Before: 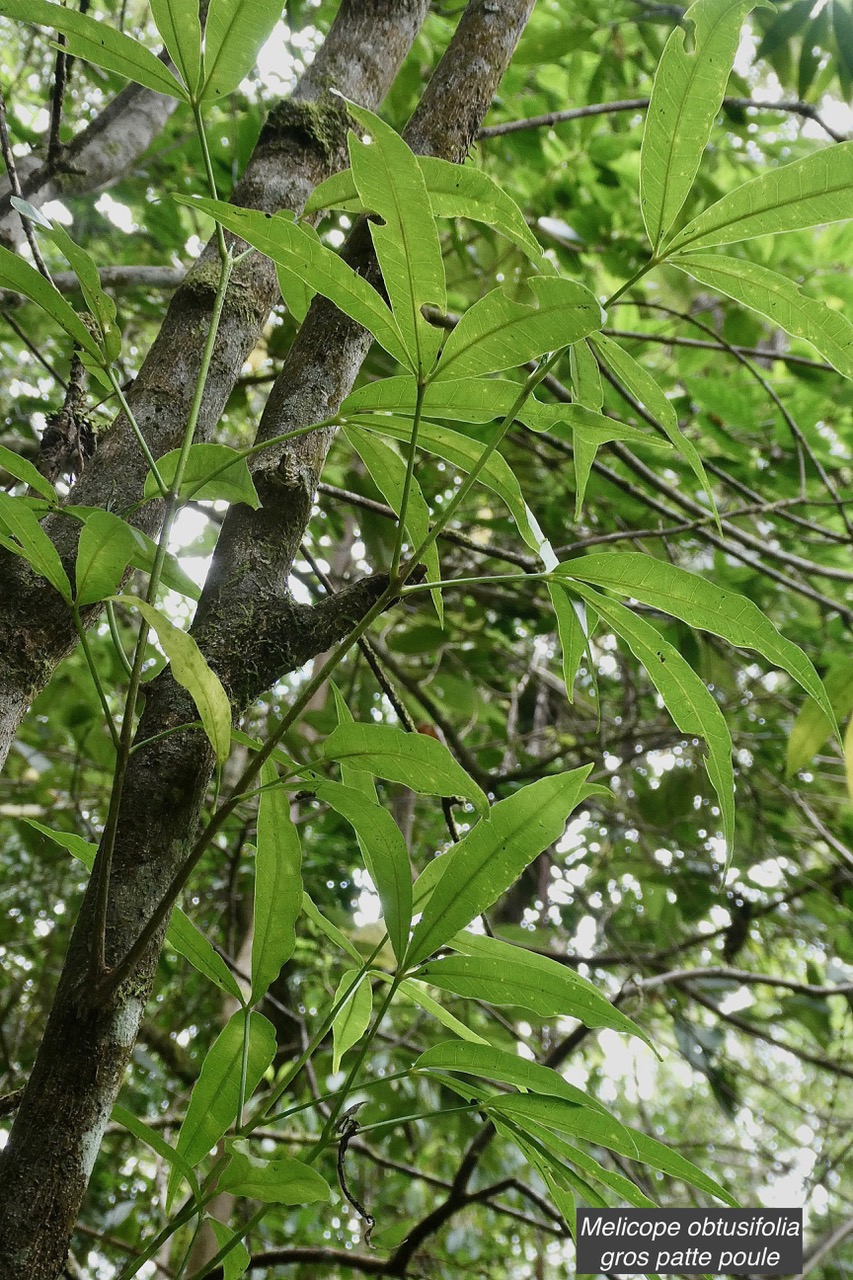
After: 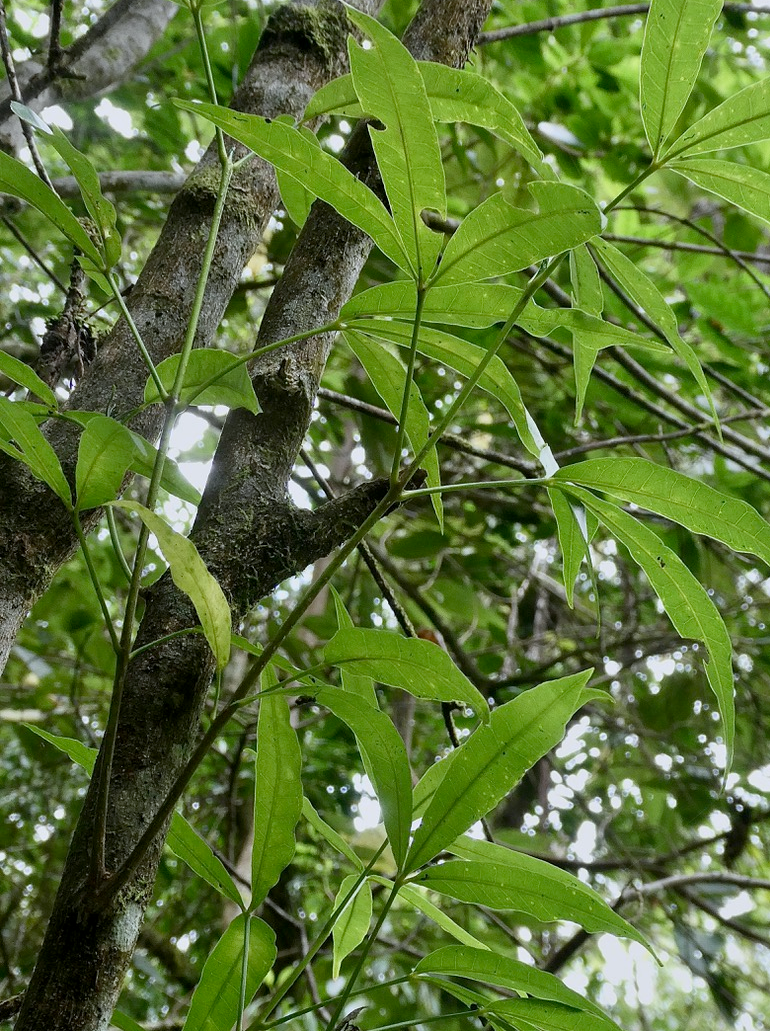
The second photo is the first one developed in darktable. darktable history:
crop: top 7.49%, right 9.717%, bottom 11.943%
white balance: red 0.976, blue 1.04
